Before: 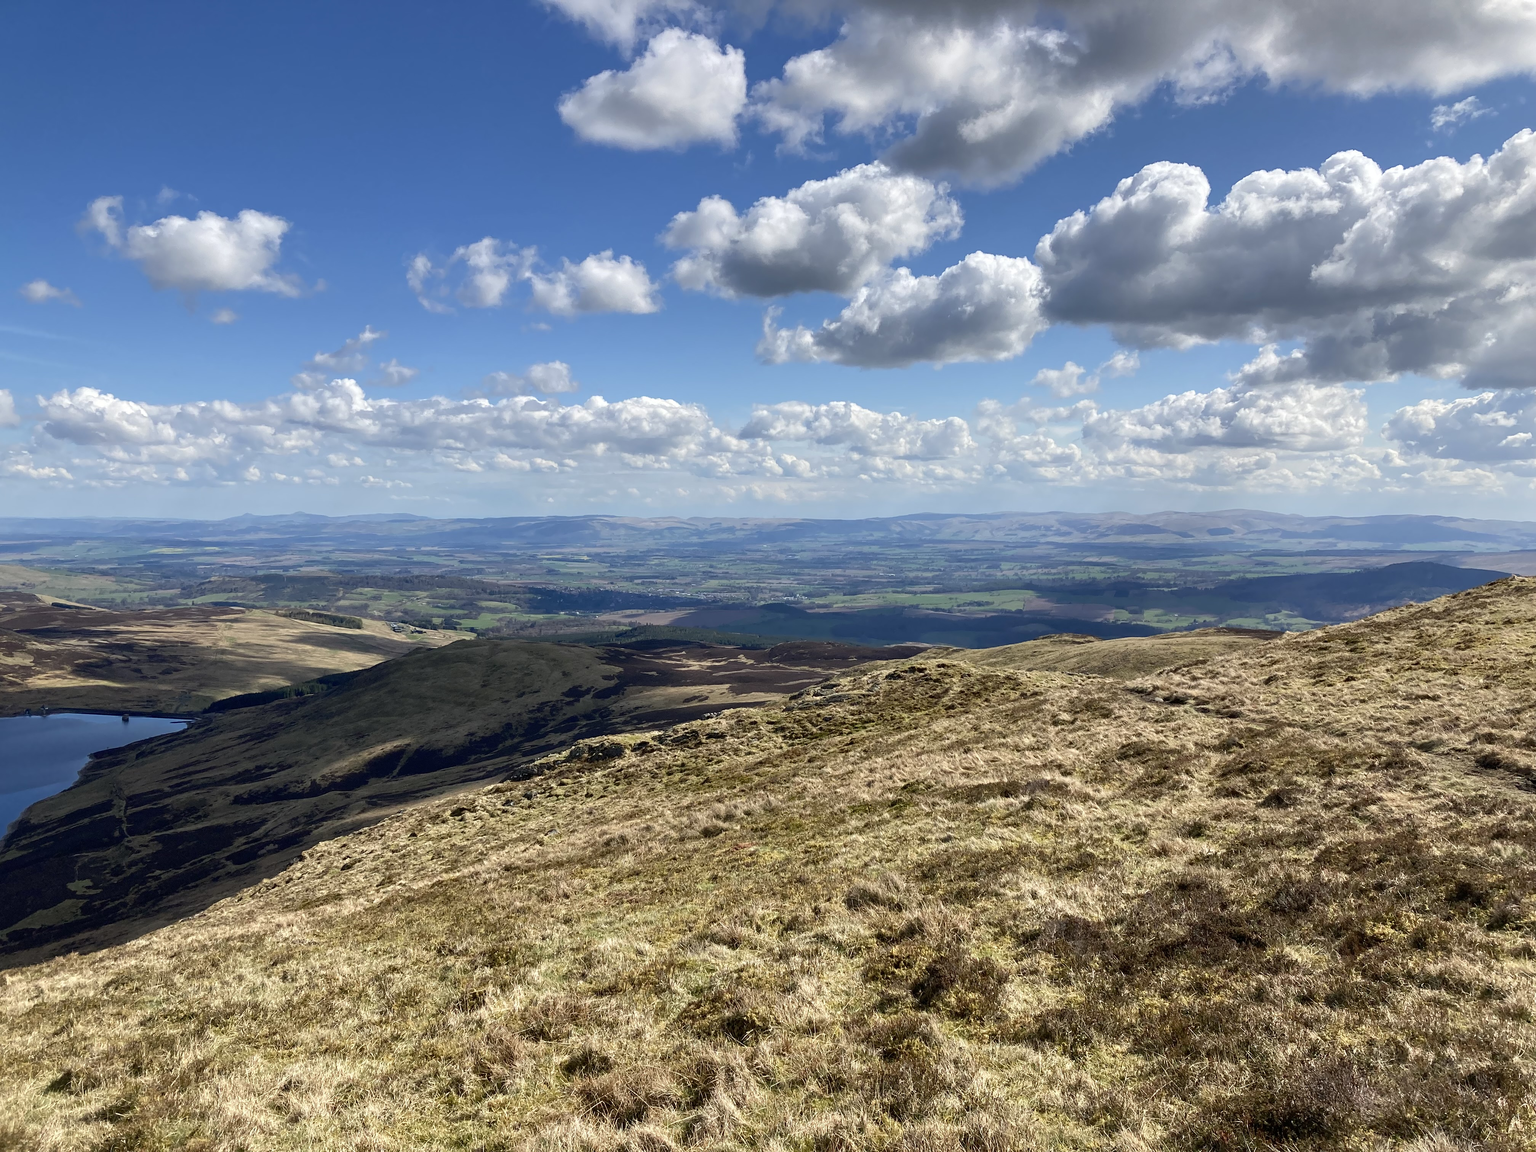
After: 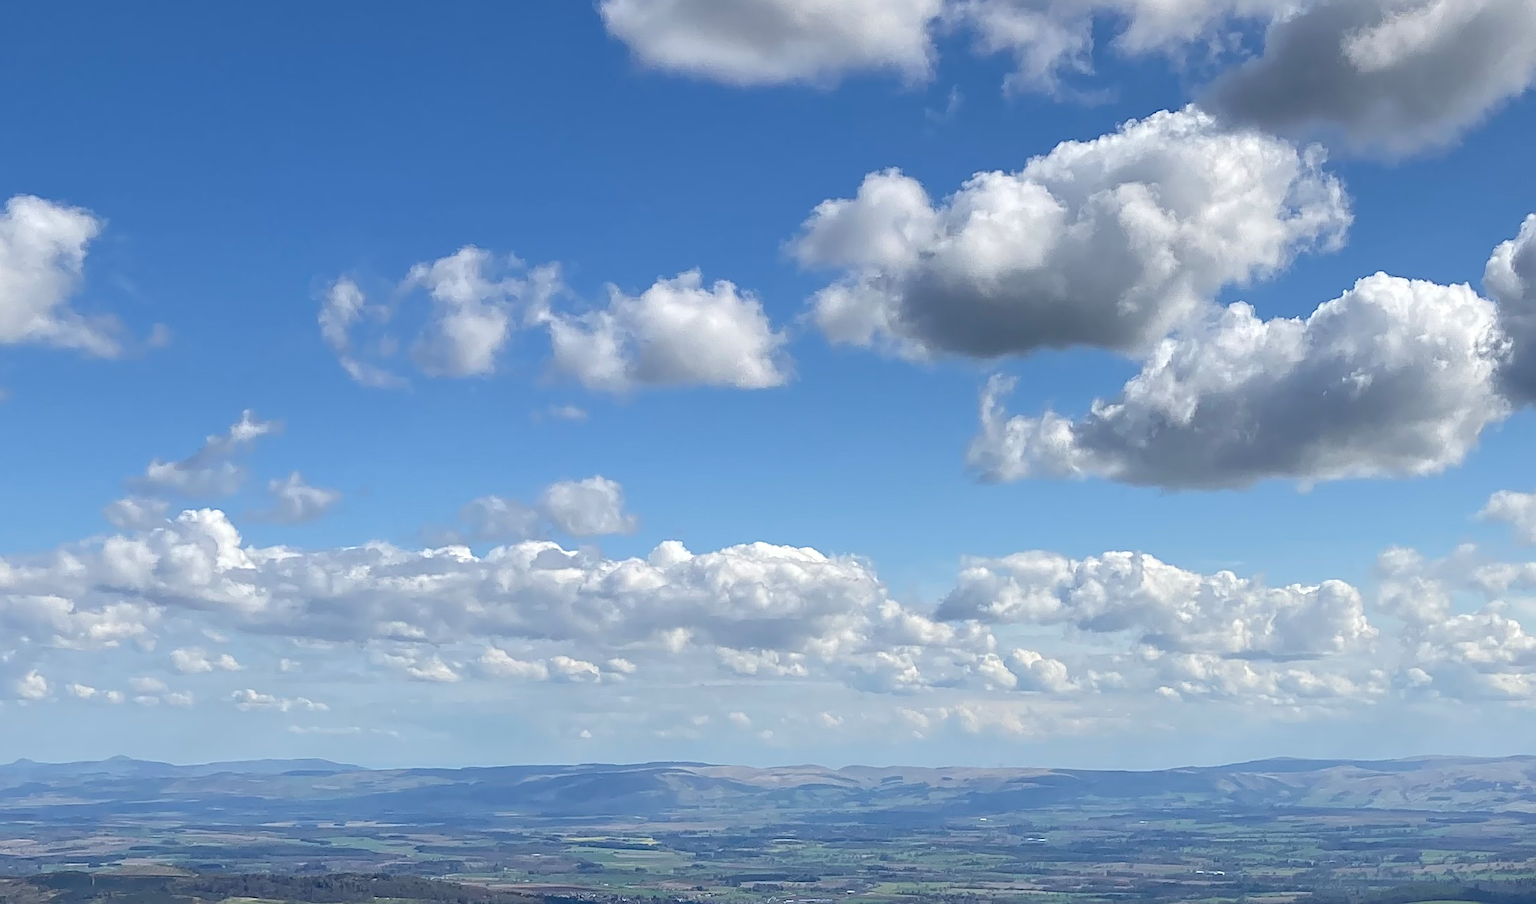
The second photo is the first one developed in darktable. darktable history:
sharpen: on, module defaults
crop: left 15.306%, top 9.065%, right 30.789%, bottom 48.638%
